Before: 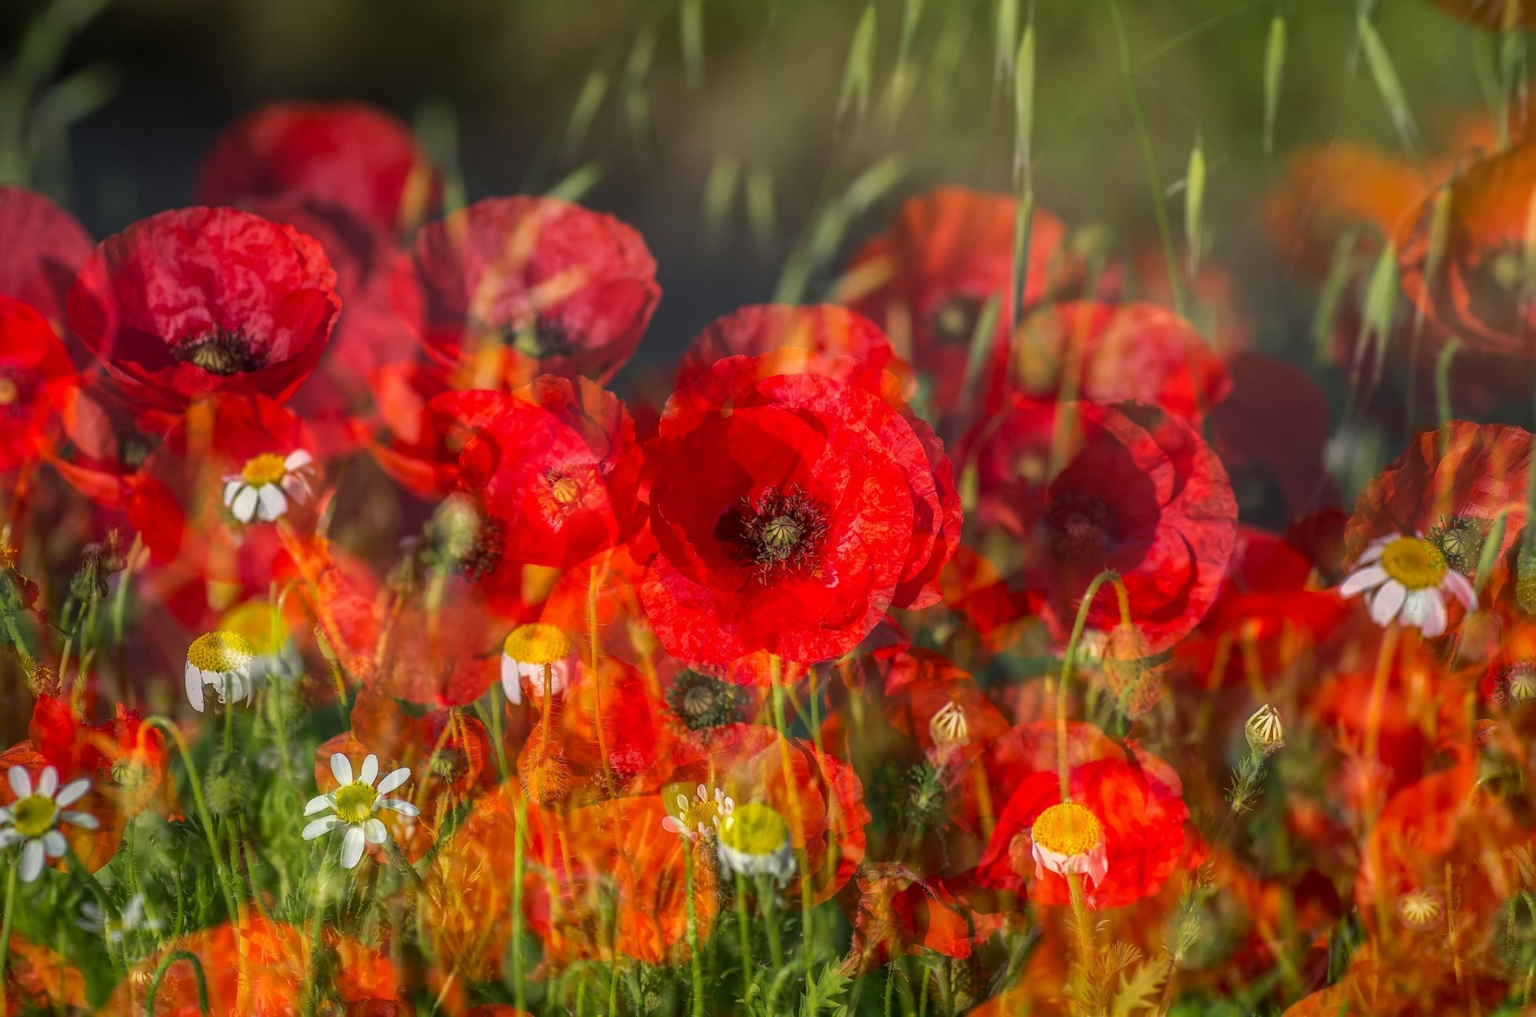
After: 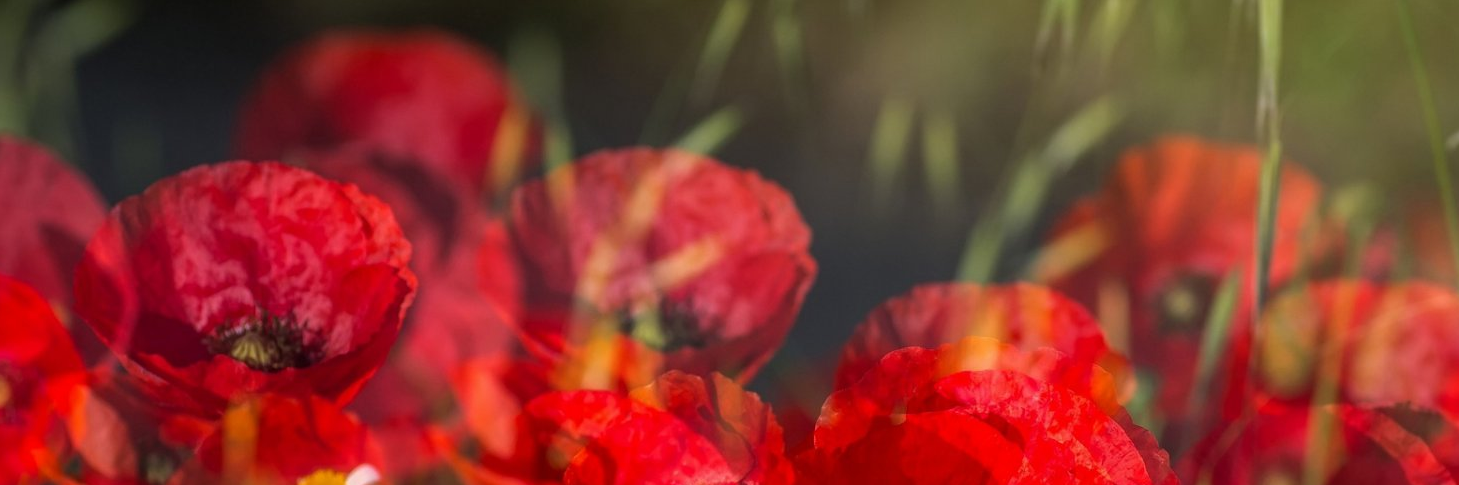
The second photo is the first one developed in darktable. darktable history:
crop: left 0.531%, top 7.634%, right 23.432%, bottom 54.151%
